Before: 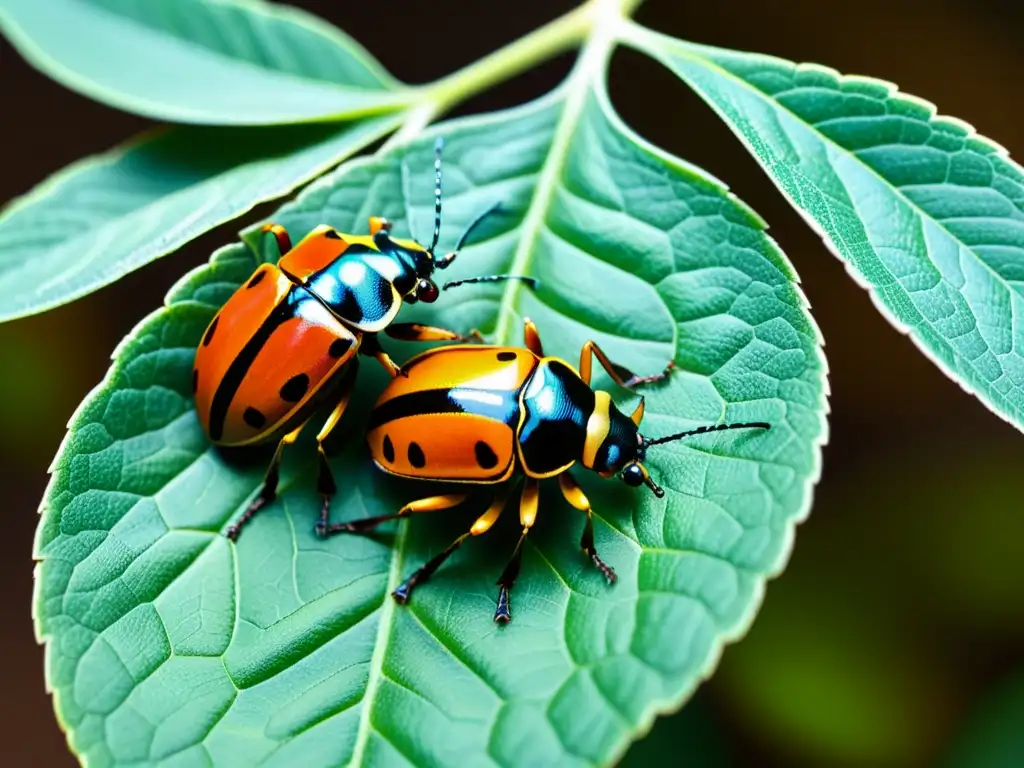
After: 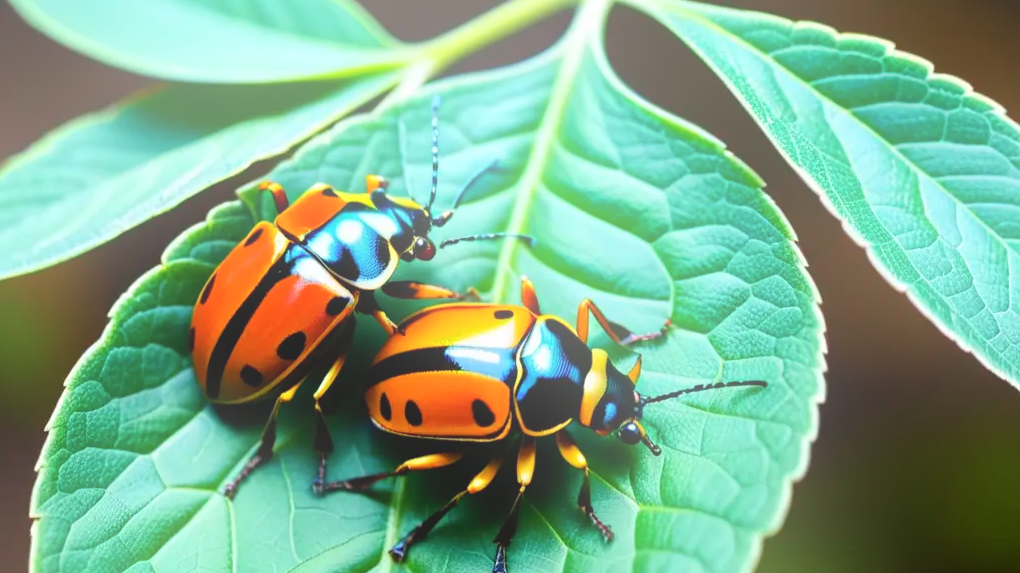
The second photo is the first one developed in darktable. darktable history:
bloom: on, module defaults
crop: left 0.387%, top 5.469%, bottom 19.809%
